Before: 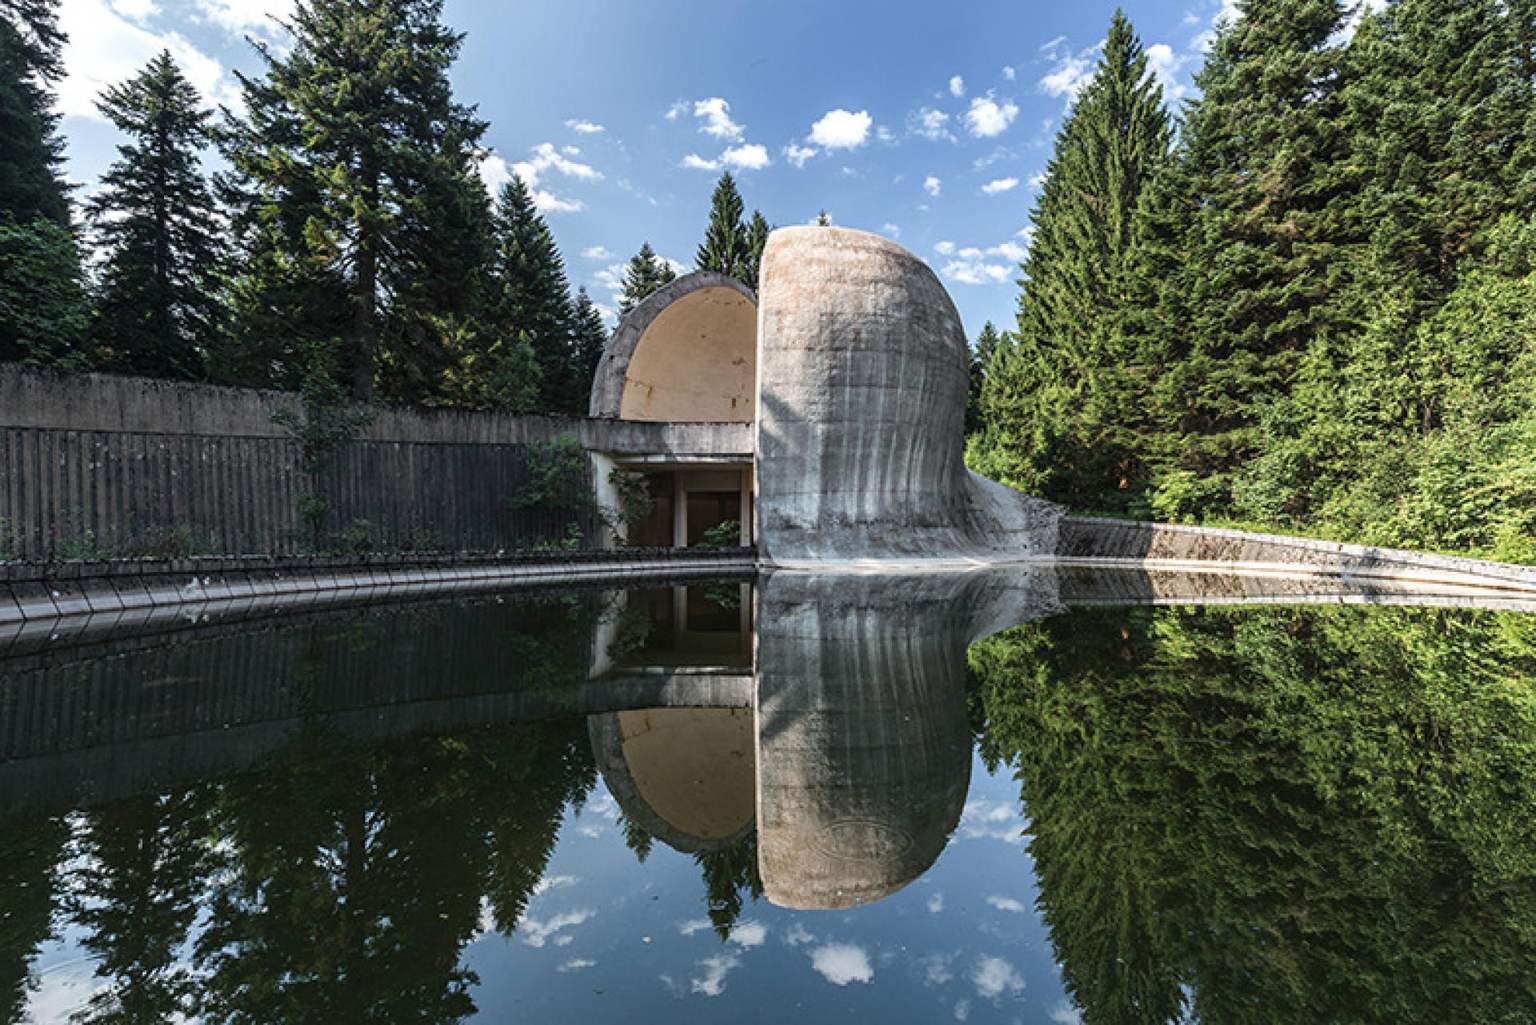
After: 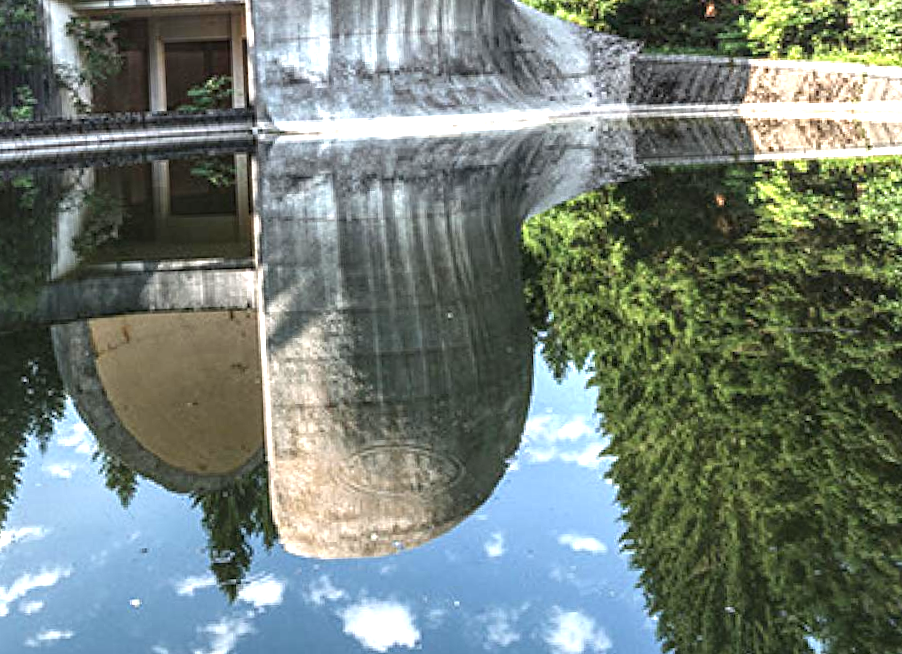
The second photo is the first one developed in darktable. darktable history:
crop: left 35.976%, top 45.819%, right 18.162%, bottom 5.807%
rotate and perspective: rotation -2.22°, lens shift (horizontal) -0.022, automatic cropping off
exposure: black level correction 0, exposure 1.2 EV, compensate highlight preservation false
local contrast: on, module defaults
